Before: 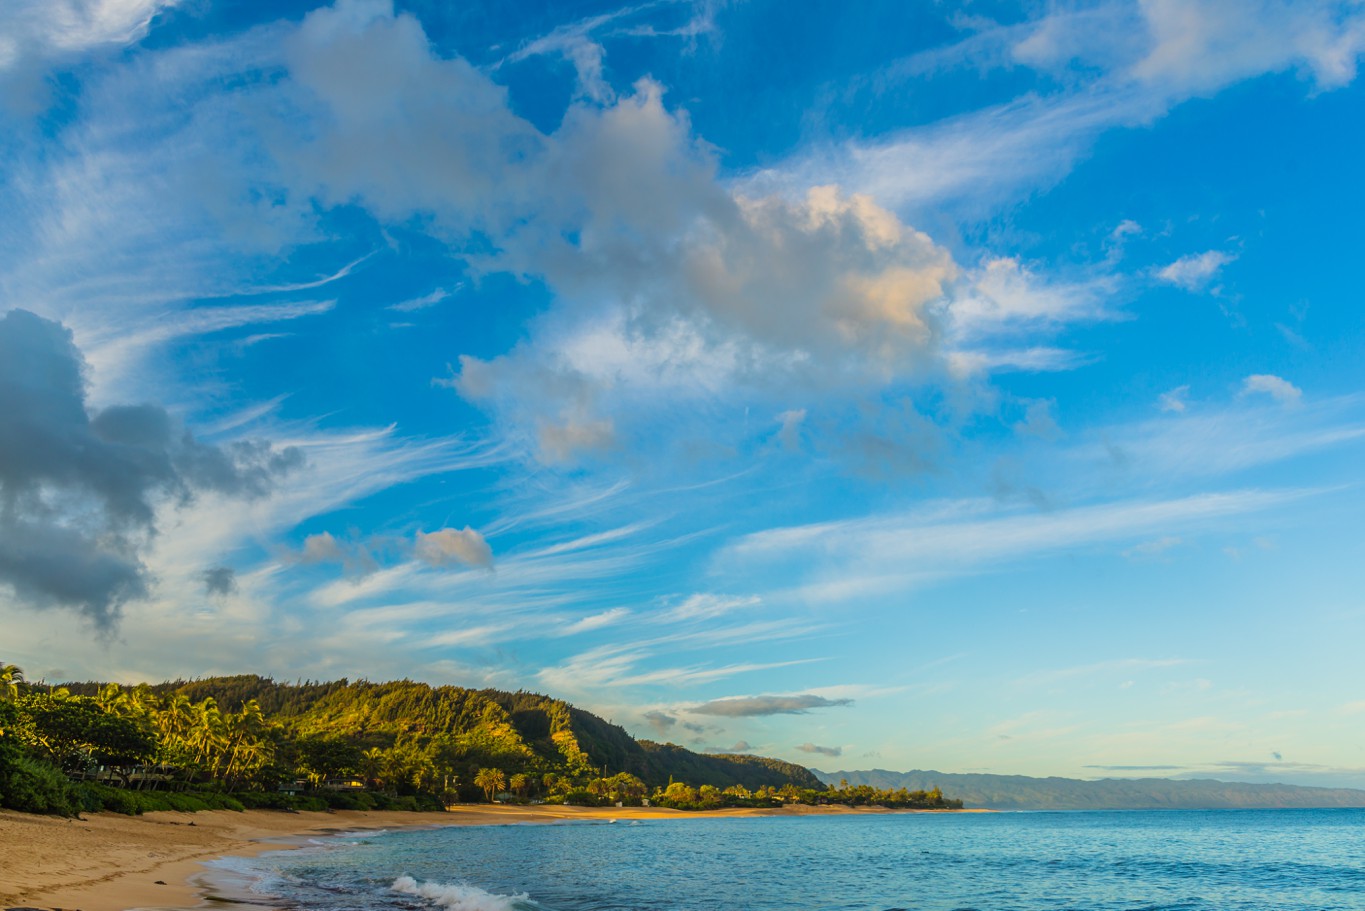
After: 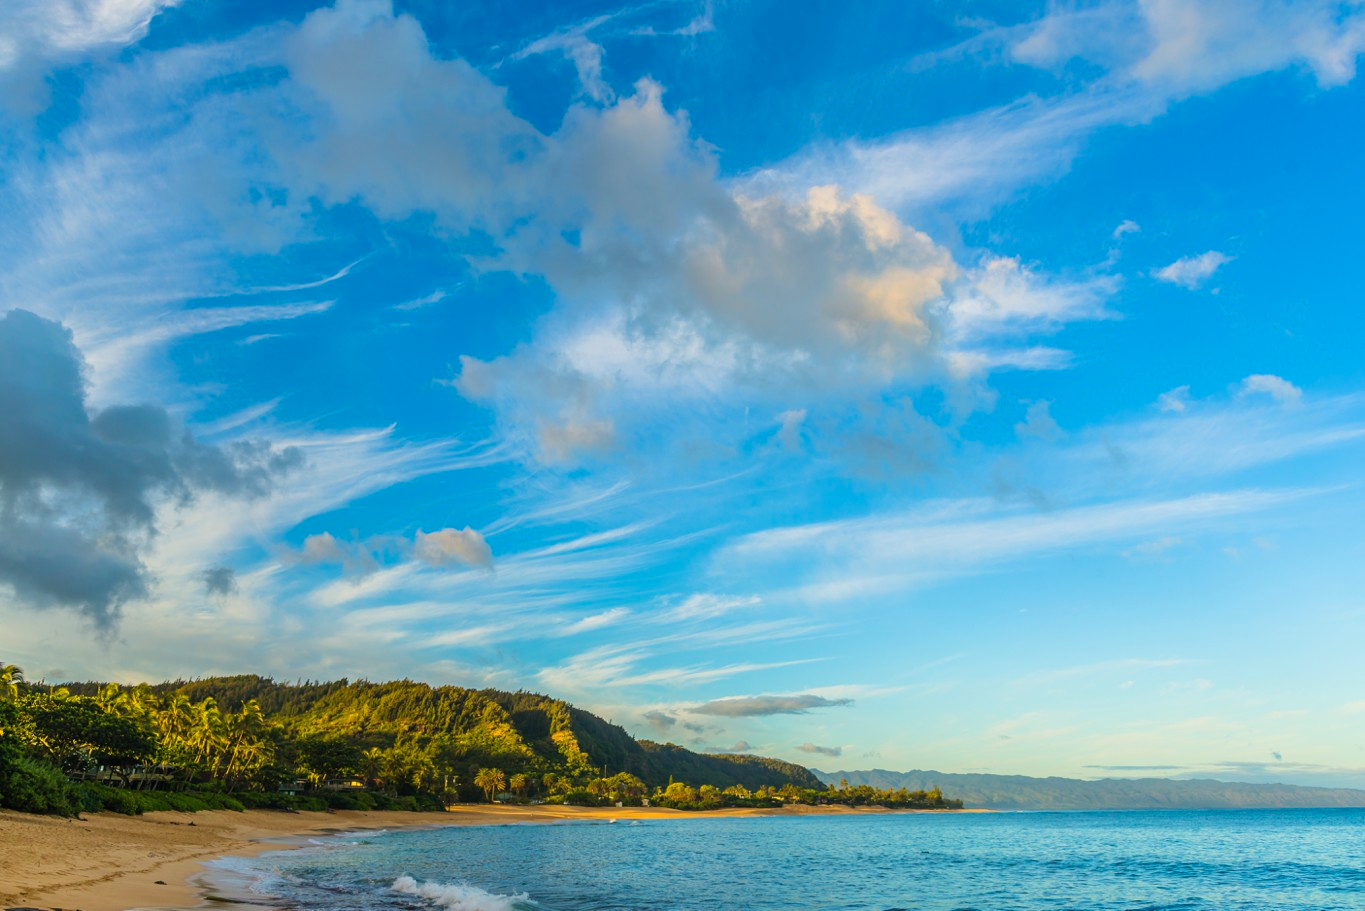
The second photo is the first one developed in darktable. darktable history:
color balance rgb: power › chroma 0.508%, power › hue 215.42°, perceptual saturation grading › global saturation 0.329%, global vibrance 14.796%
exposure: exposure 0.188 EV, compensate highlight preservation false
